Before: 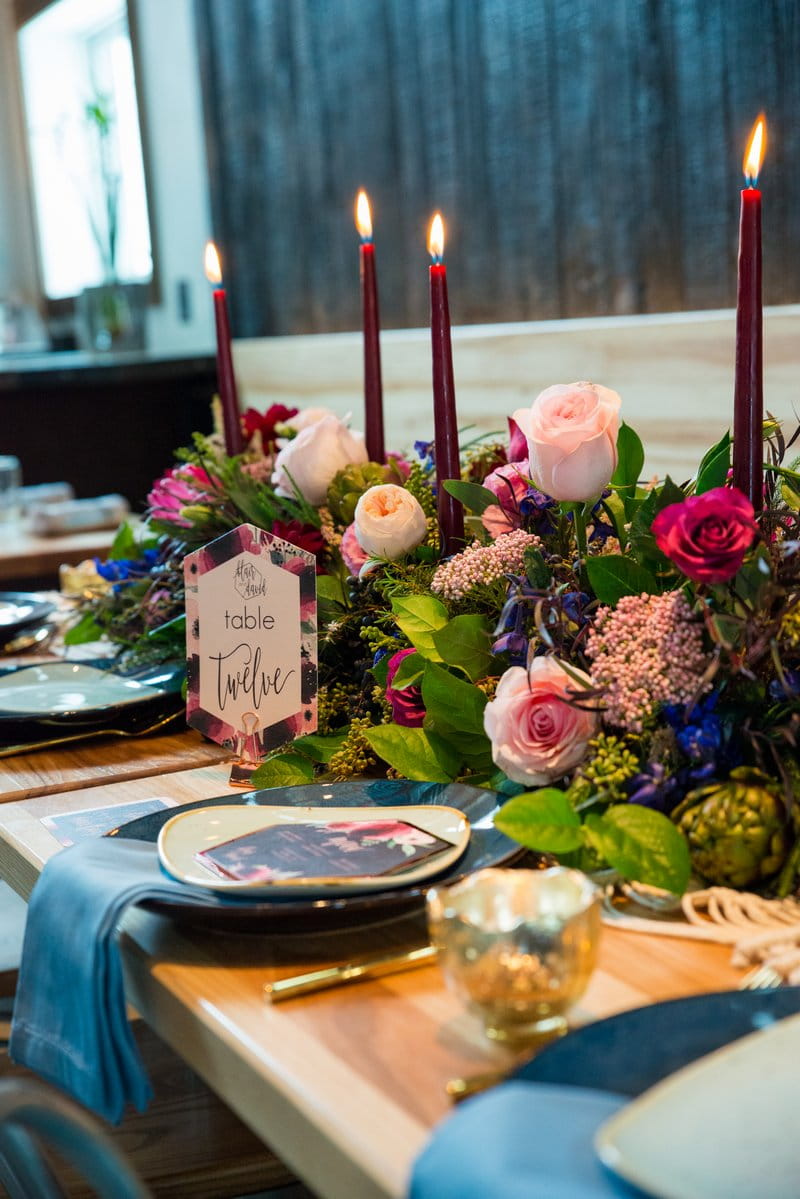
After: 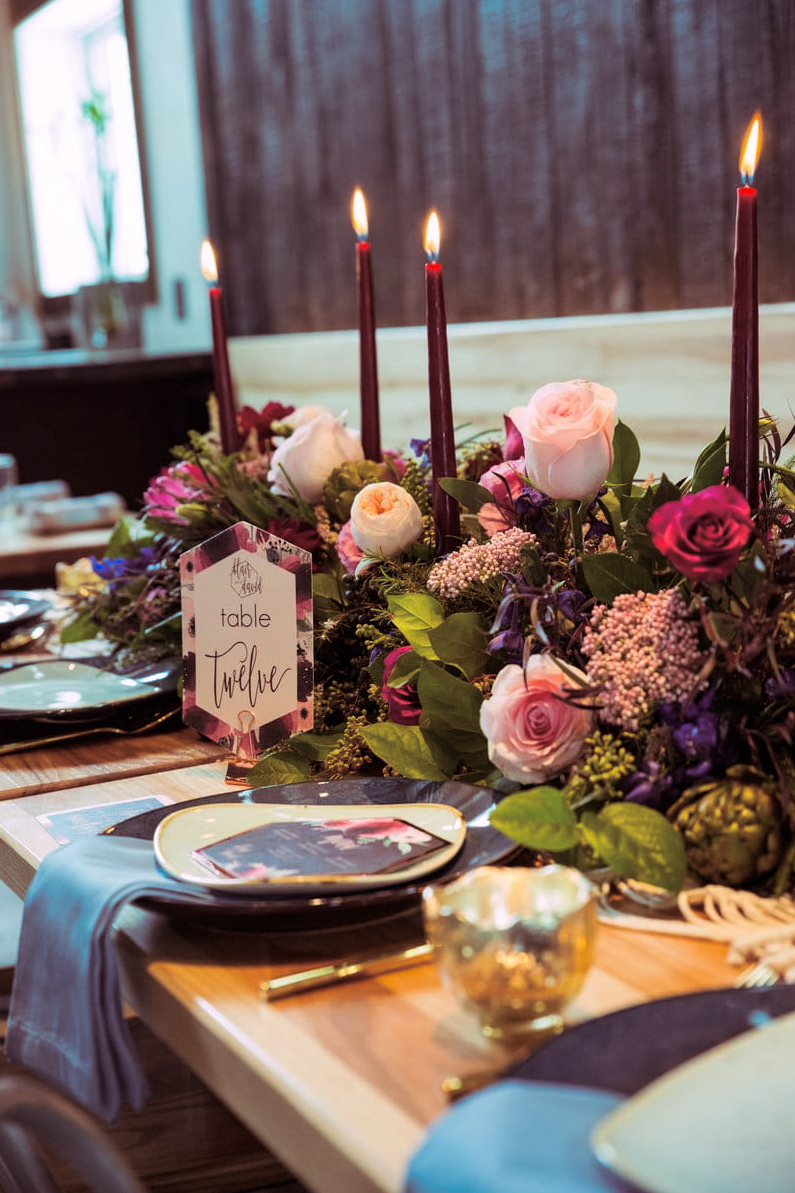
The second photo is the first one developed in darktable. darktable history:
crop and rotate: left 0.614%, top 0.179%, bottom 0.309%
split-toning: highlights › hue 298.8°, highlights › saturation 0.73, compress 41.76%
